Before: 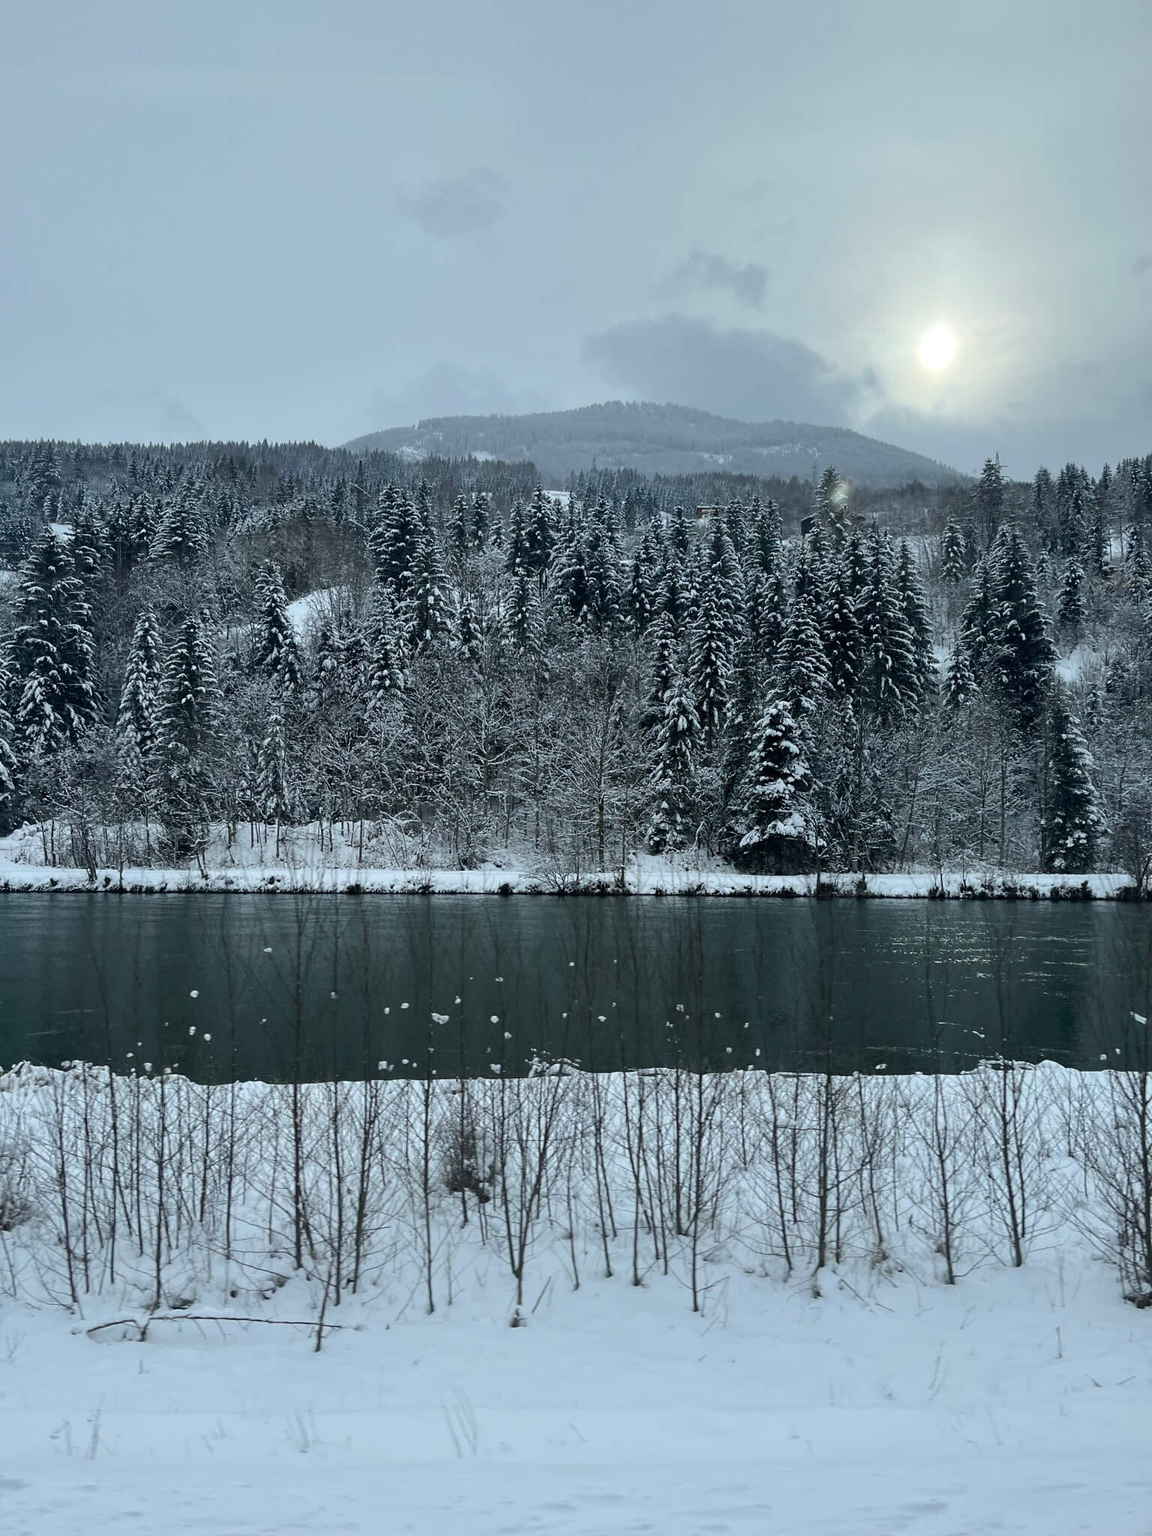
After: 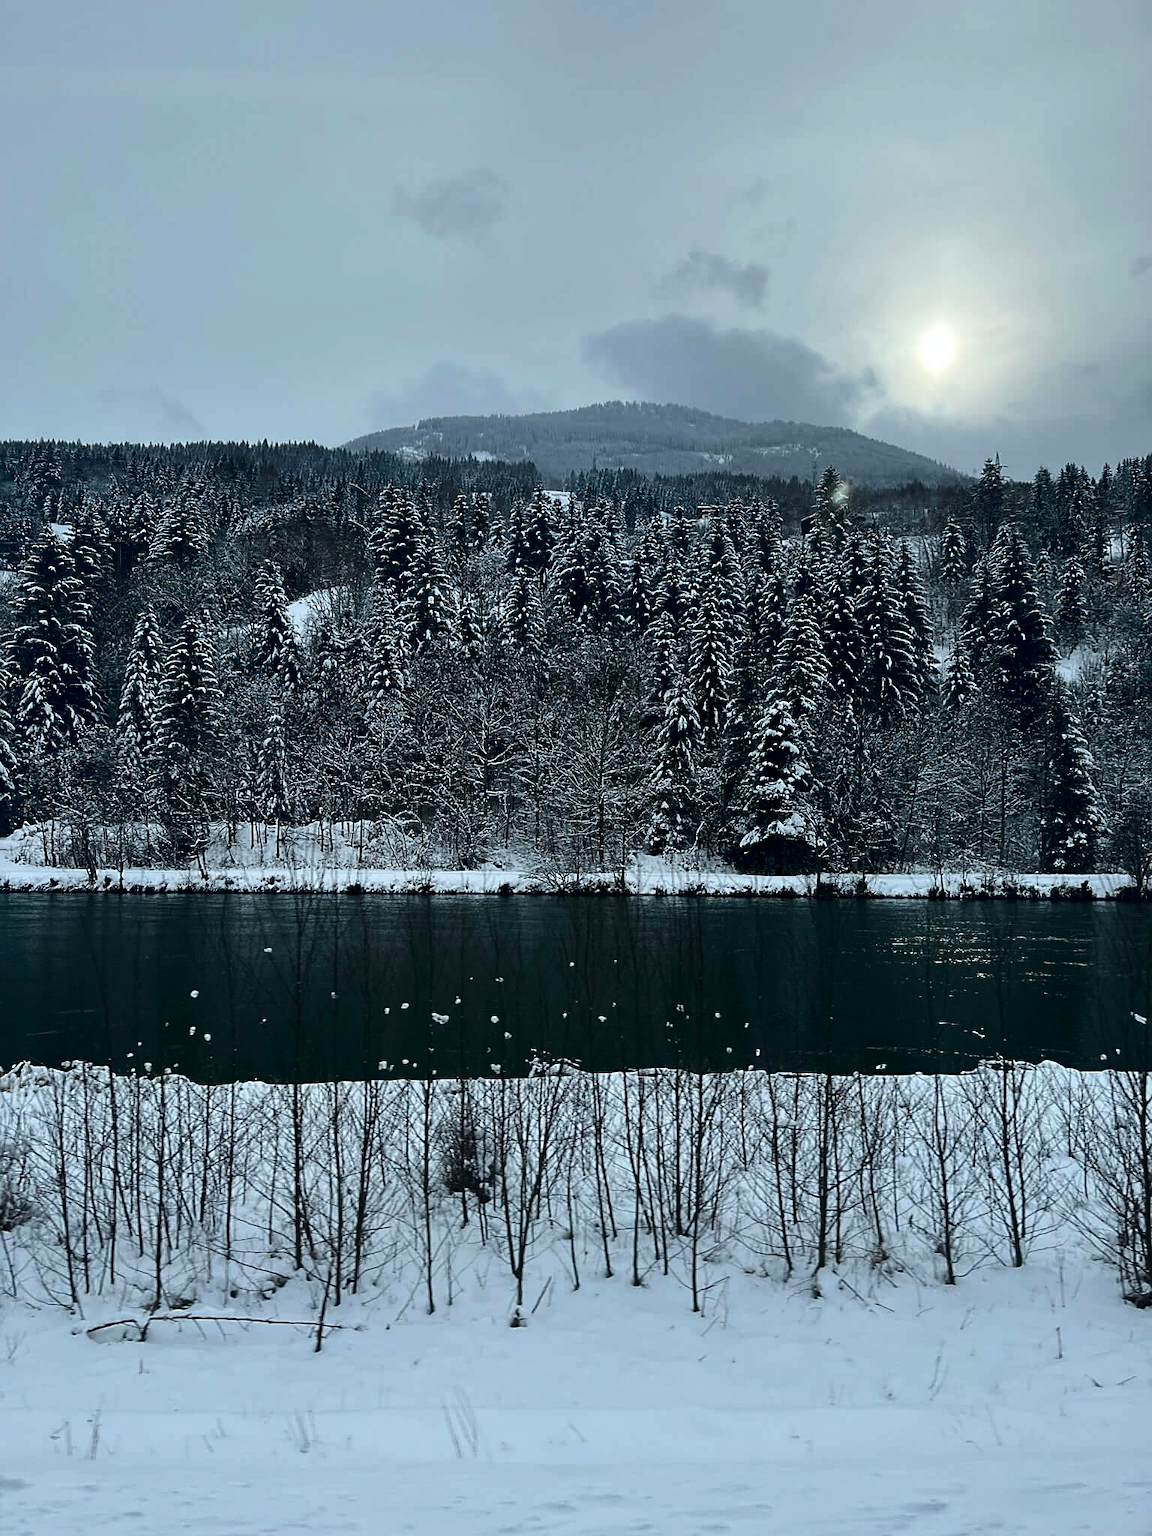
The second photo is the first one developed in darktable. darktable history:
sharpen: on, module defaults
contrast brightness saturation: contrast 0.19, brightness -0.24, saturation 0.11
